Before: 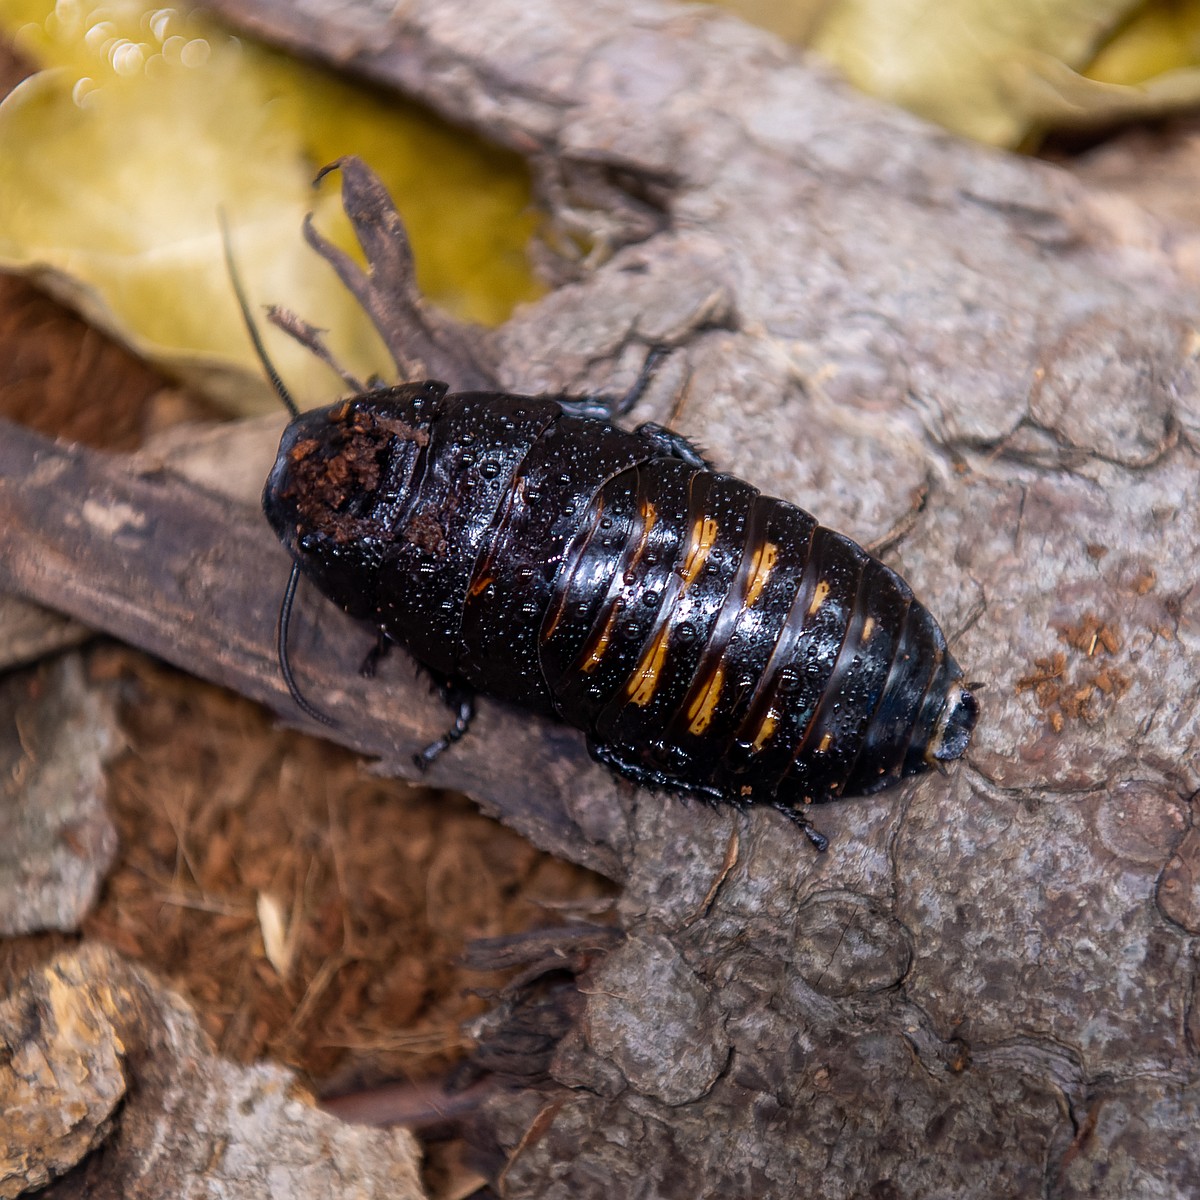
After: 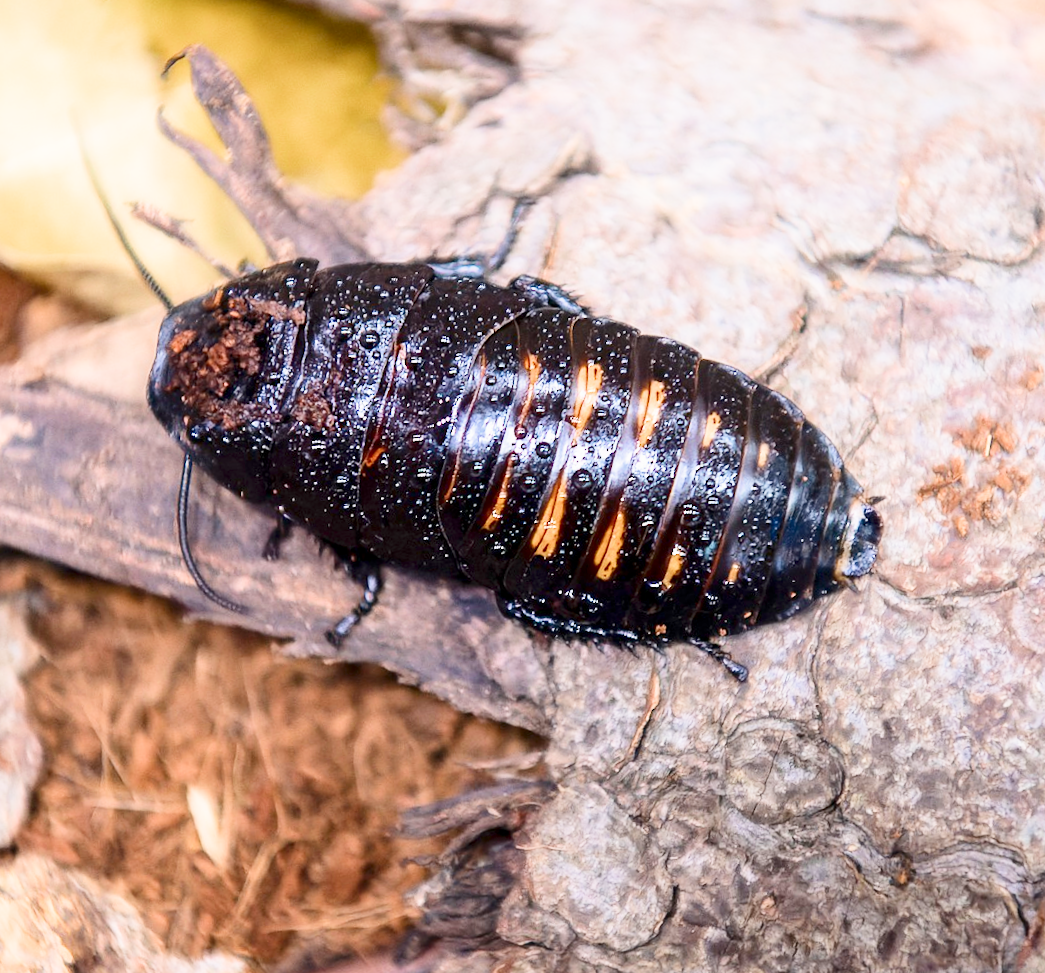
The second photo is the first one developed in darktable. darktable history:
crop and rotate: angle 1.96°, left 5.673%, top 5.673%
shadows and highlights: shadows 25, highlights -25
rotate and perspective: rotation -4.57°, crop left 0.054, crop right 0.944, crop top 0.087, crop bottom 0.914
filmic rgb: middle gray luminance 4.29%, black relative exposure -13 EV, white relative exposure 5 EV, threshold 6 EV, target black luminance 0%, hardness 5.19, latitude 59.69%, contrast 0.767, highlights saturation mix 5%, shadows ↔ highlights balance 25.95%, add noise in highlights 0, color science v3 (2019), use custom middle-gray values true, iterations of high-quality reconstruction 0, contrast in highlights soft, enable highlight reconstruction true
contrast brightness saturation: contrast 0.28
